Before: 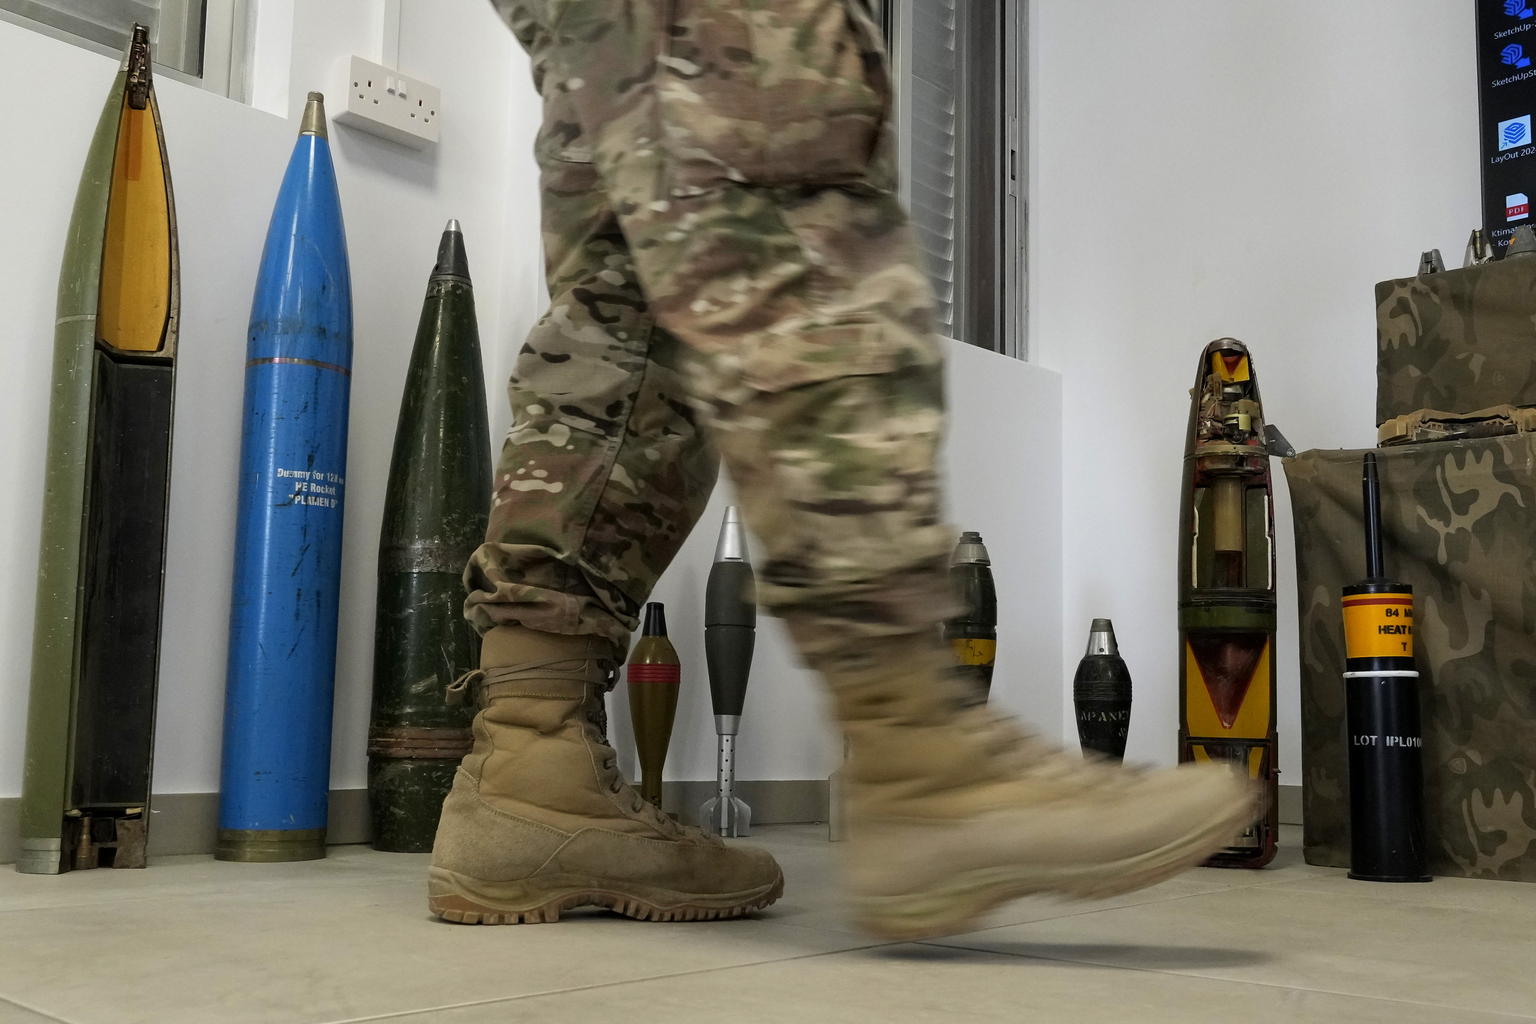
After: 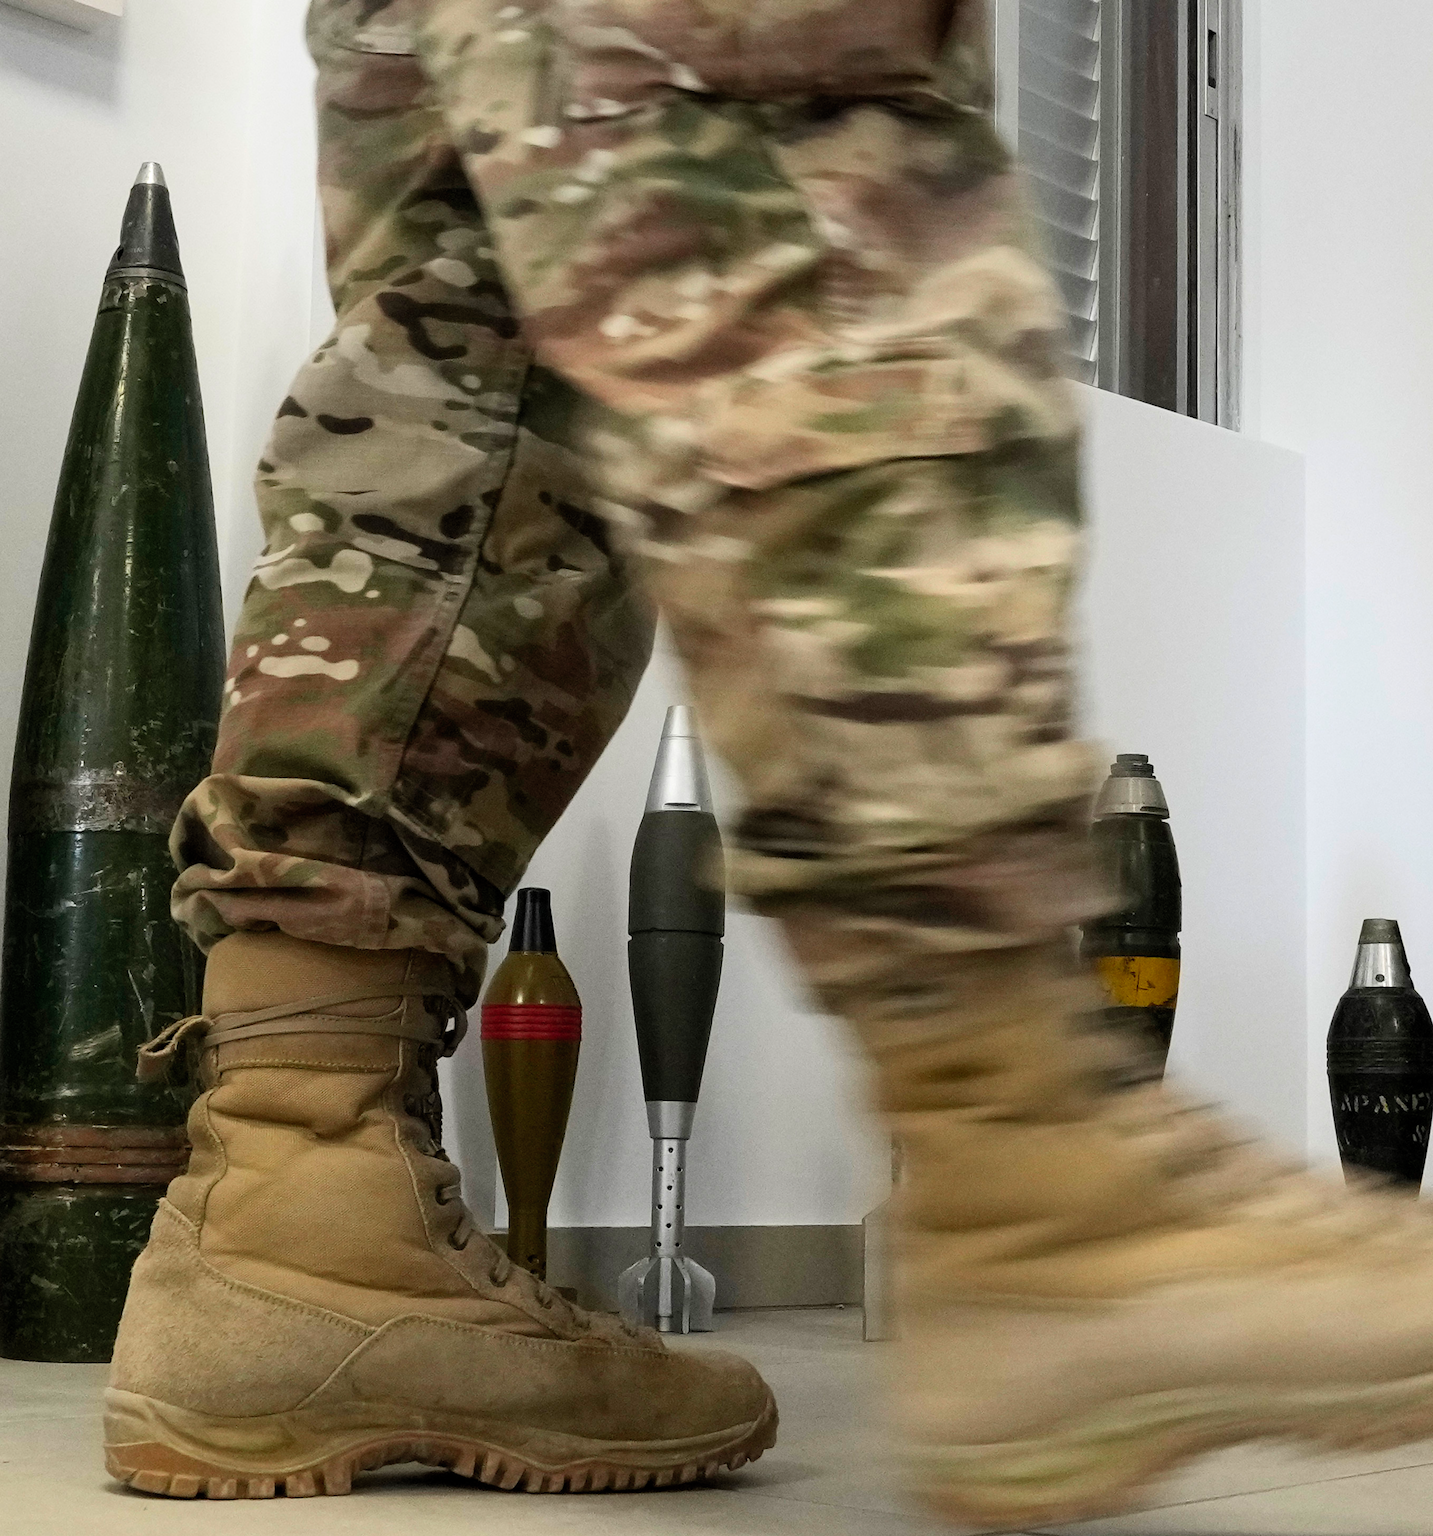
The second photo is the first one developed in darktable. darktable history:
contrast brightness saturation: contrast 0.197, brightness 0.148, saturation 0.135
crop and rotate: angle 0.016°, left 24.331%, top 13.086%, right 26.395%, bottom 7.739%
